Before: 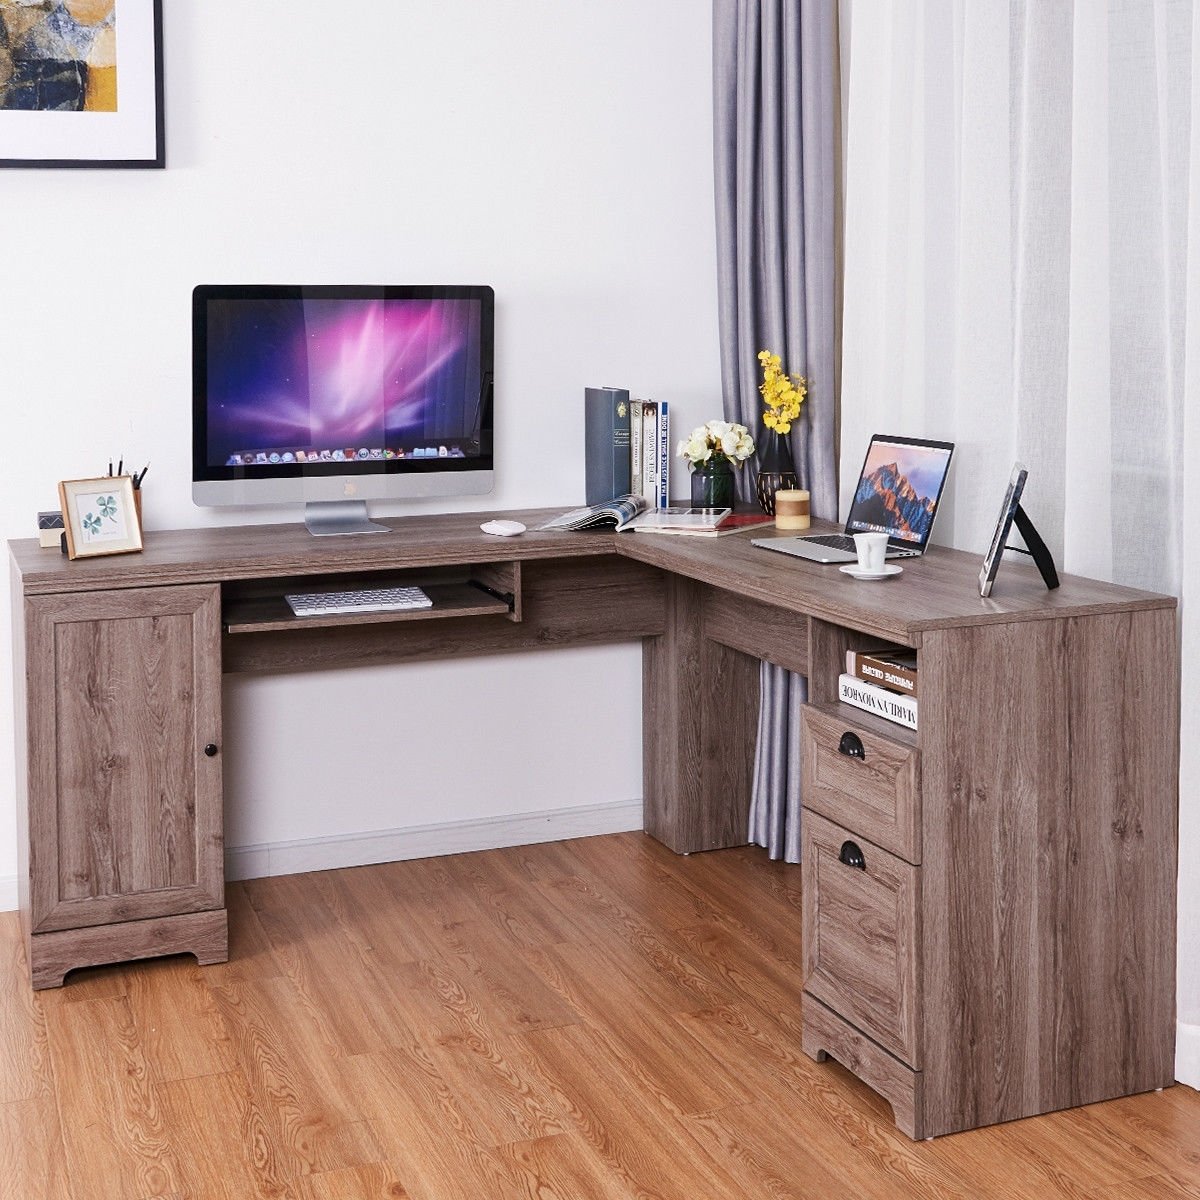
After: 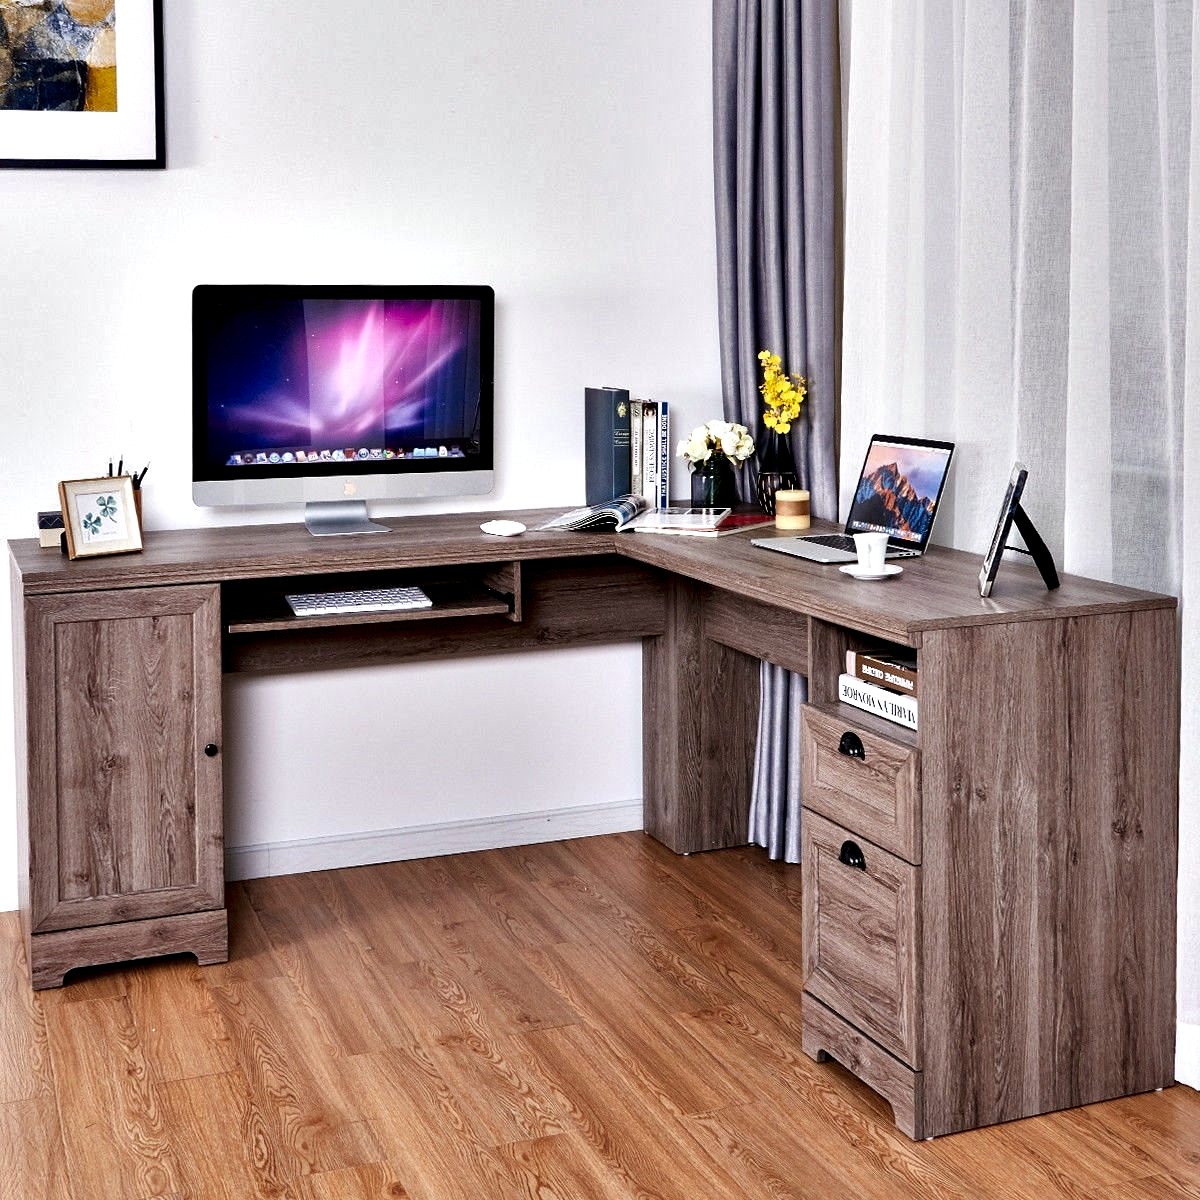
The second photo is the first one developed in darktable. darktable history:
shadows and highlights: shadows 59.69, soften with gaussian
contrast equalizer: octaves 7, y [[0.6 ×6], [0.55 ×6], [0 ×6], [0 ×6], [0 ×6]]
